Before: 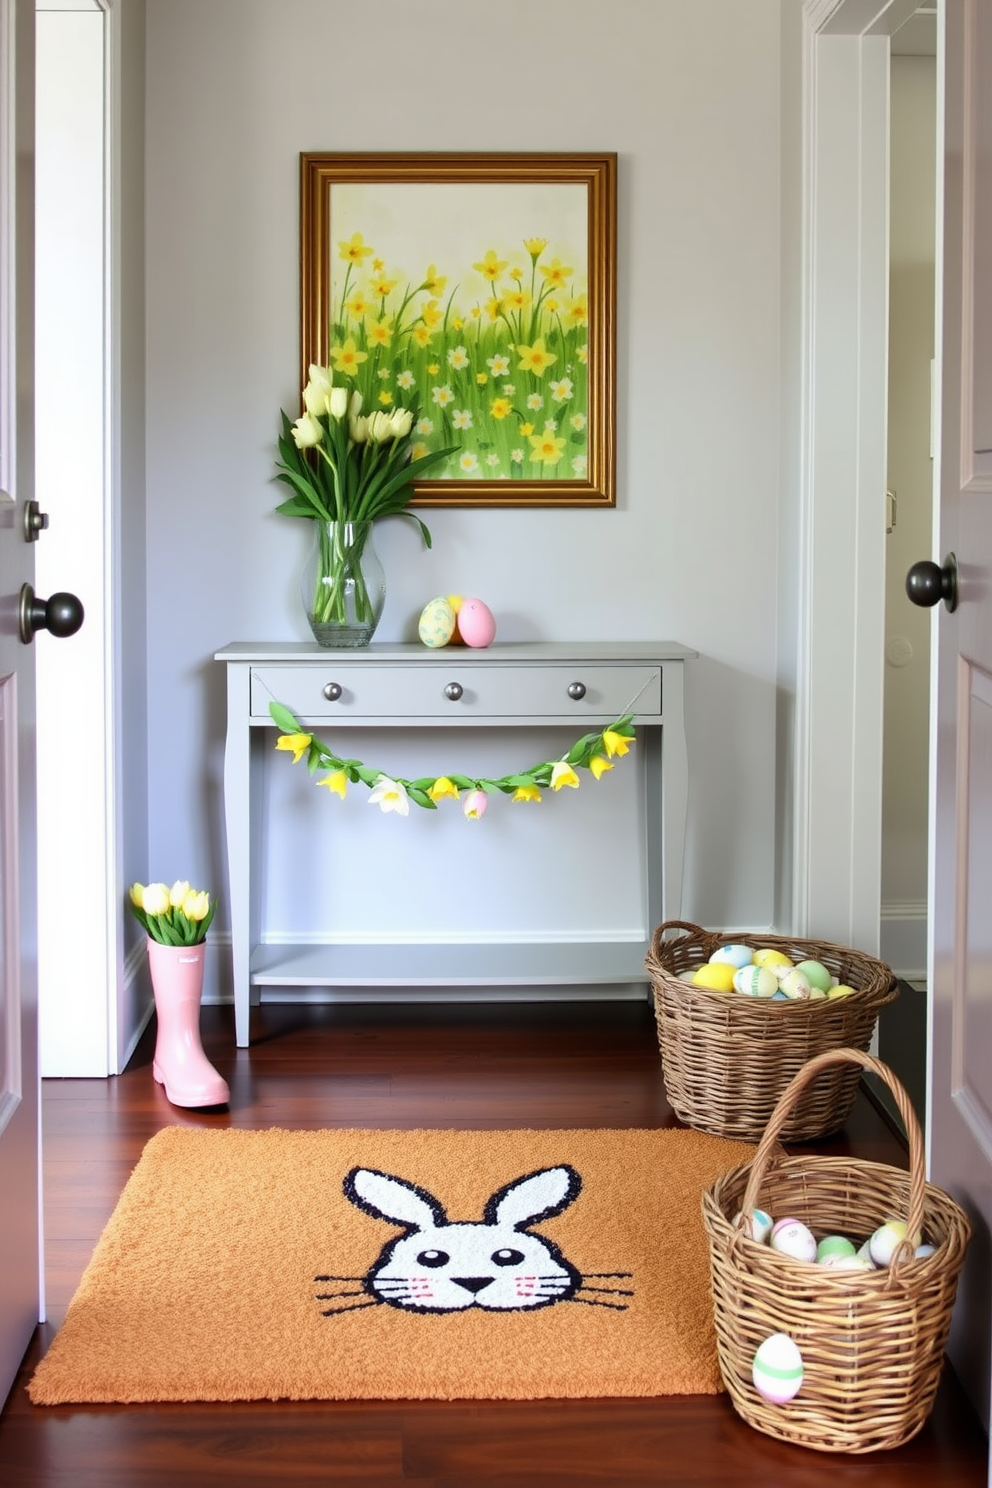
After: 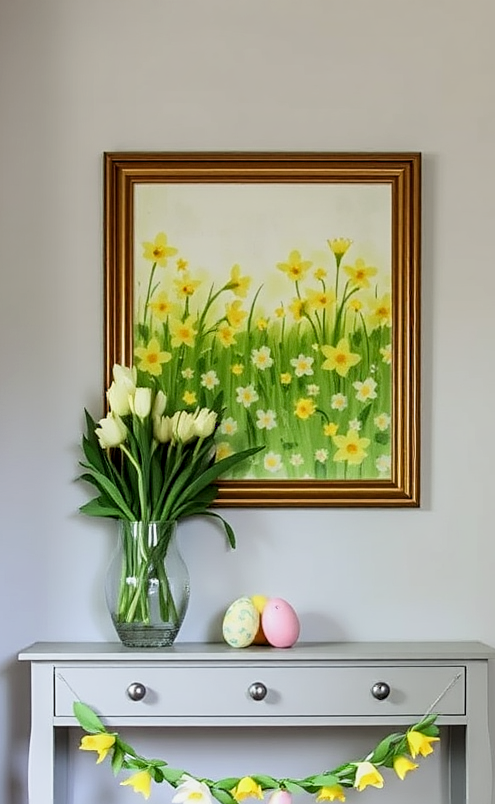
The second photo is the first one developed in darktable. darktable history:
local contrast: detail 130%
sharpen: on, module defaults
crop: left 19.797%, right 30.261%, bottom 45.929%
filmic rgb: black relative exposure -11.31 EV, white relative exposure 3.24 EV, threshold 3.05 EV, hardness 6.75, iterations of high-quality reconstruction 0, enable highlight reconstruction true
